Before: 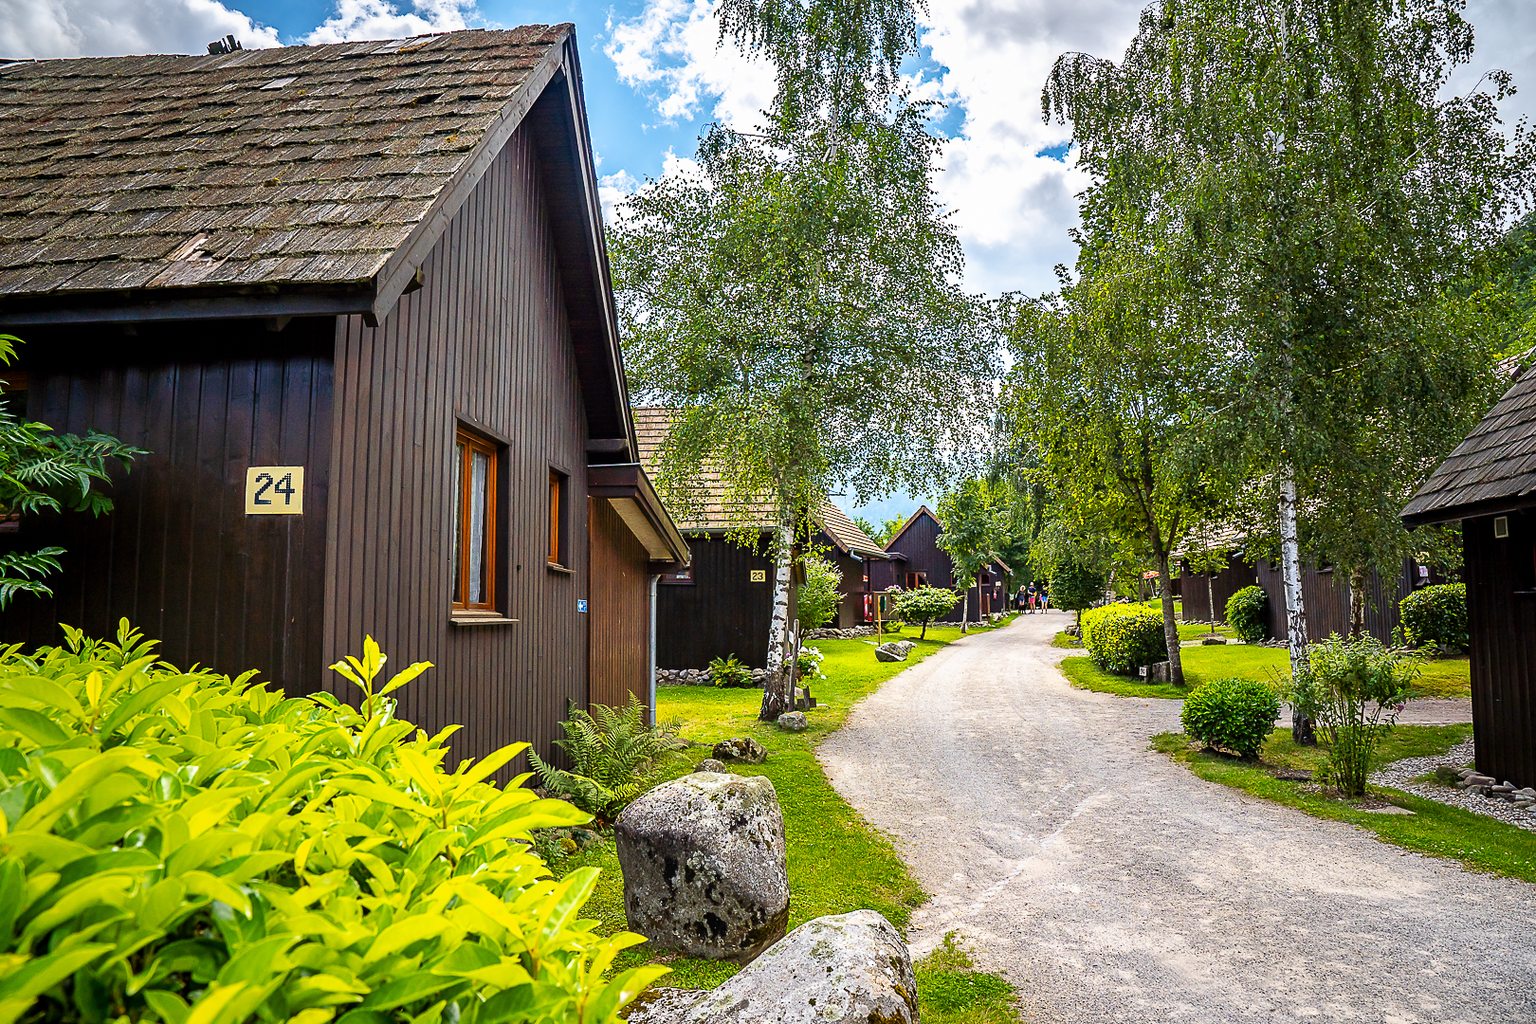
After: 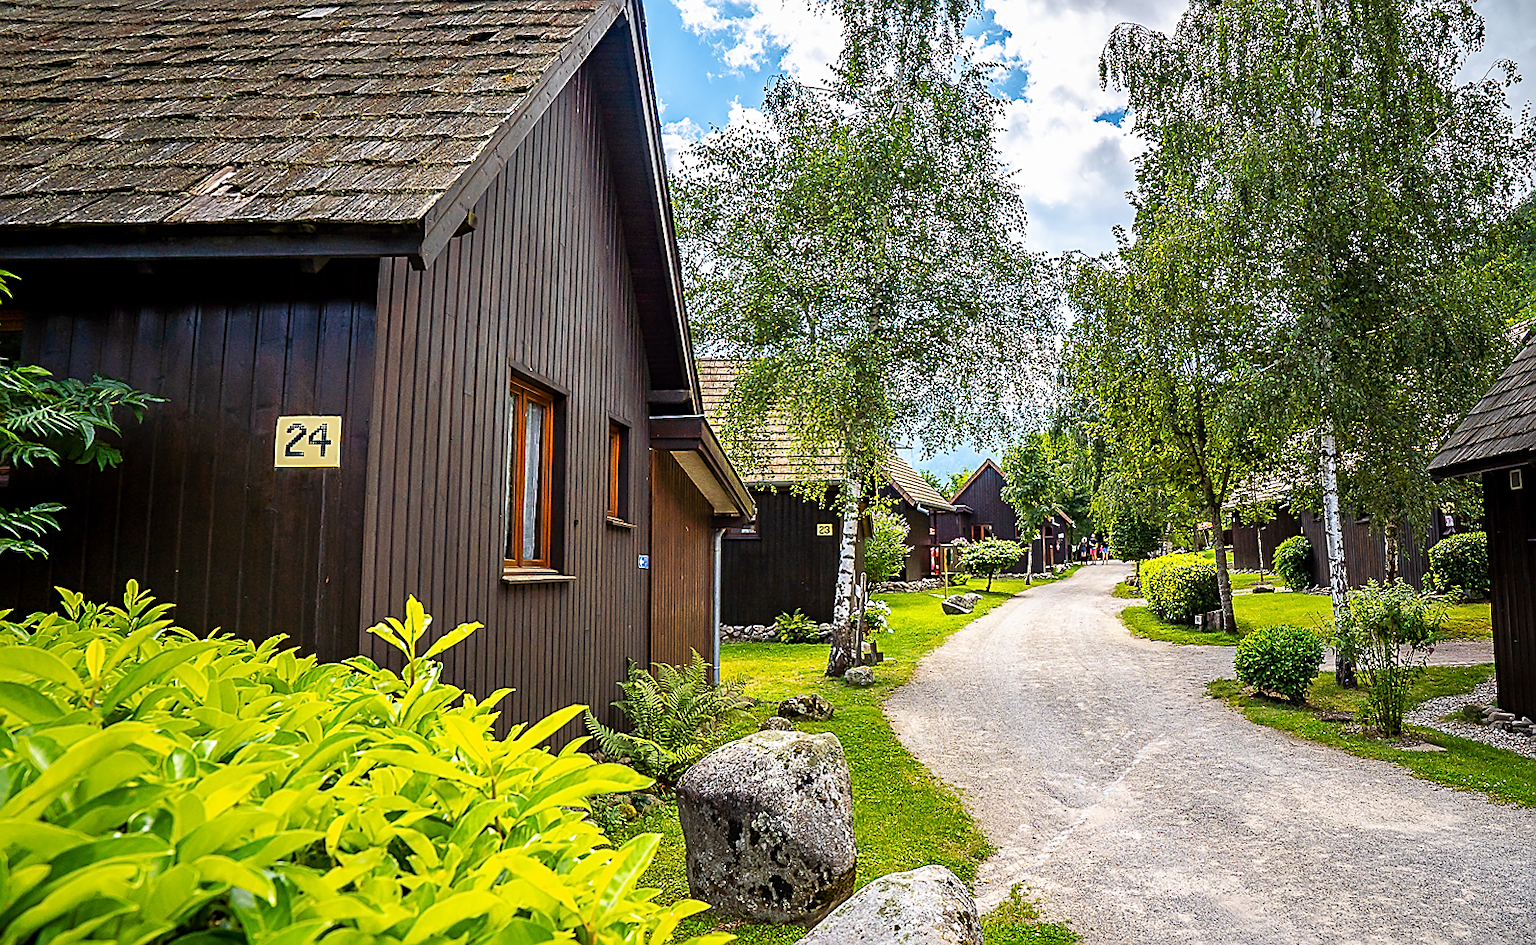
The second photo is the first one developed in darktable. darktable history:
sharpen: on, module defaults
rotate and perspective: rotation -0.013°, lens shift (vertical) -0.027, lens shift (horizontal) 0.178, crop left 0.016, crop right 0.989, crop top 0.082, crop bottom 0.918
